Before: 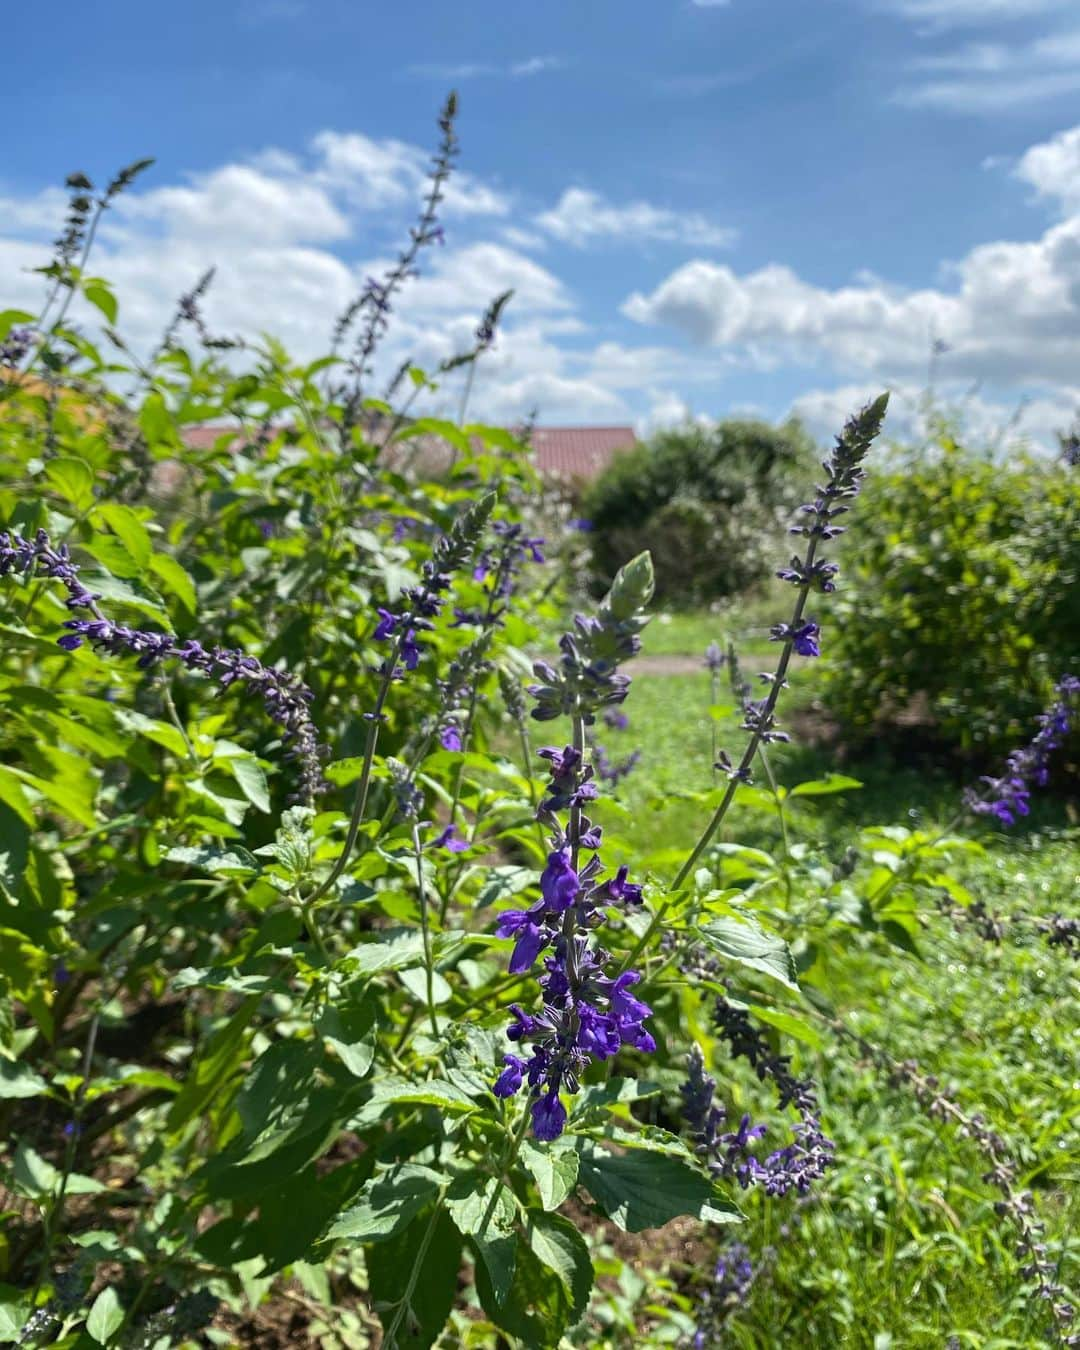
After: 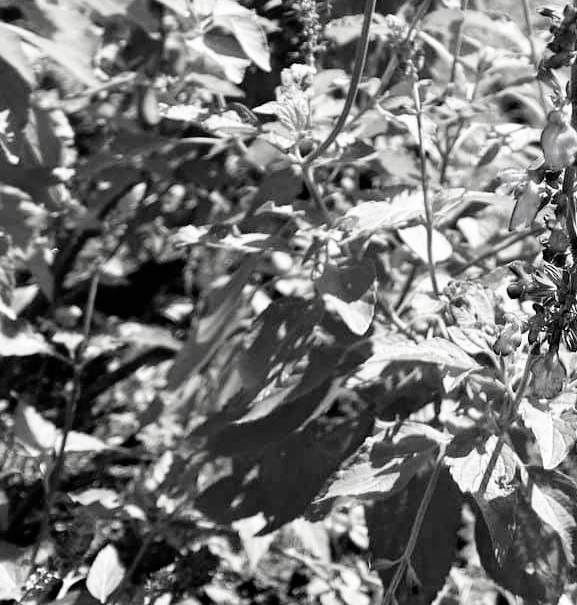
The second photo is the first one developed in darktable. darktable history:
crop and rotate: top 54.993%, right 46.546%, bottom 0.139%
exposure: black level correction 0, exposure 0.701 EV, compensate highlight preservation false
filmic rgb: black relative exposure -5.04 EV, white relative exposure 3.18 EV, hardness 3.47, contrast 1.186, highlights saturation mix -48.74%, color science v4 (2020)
